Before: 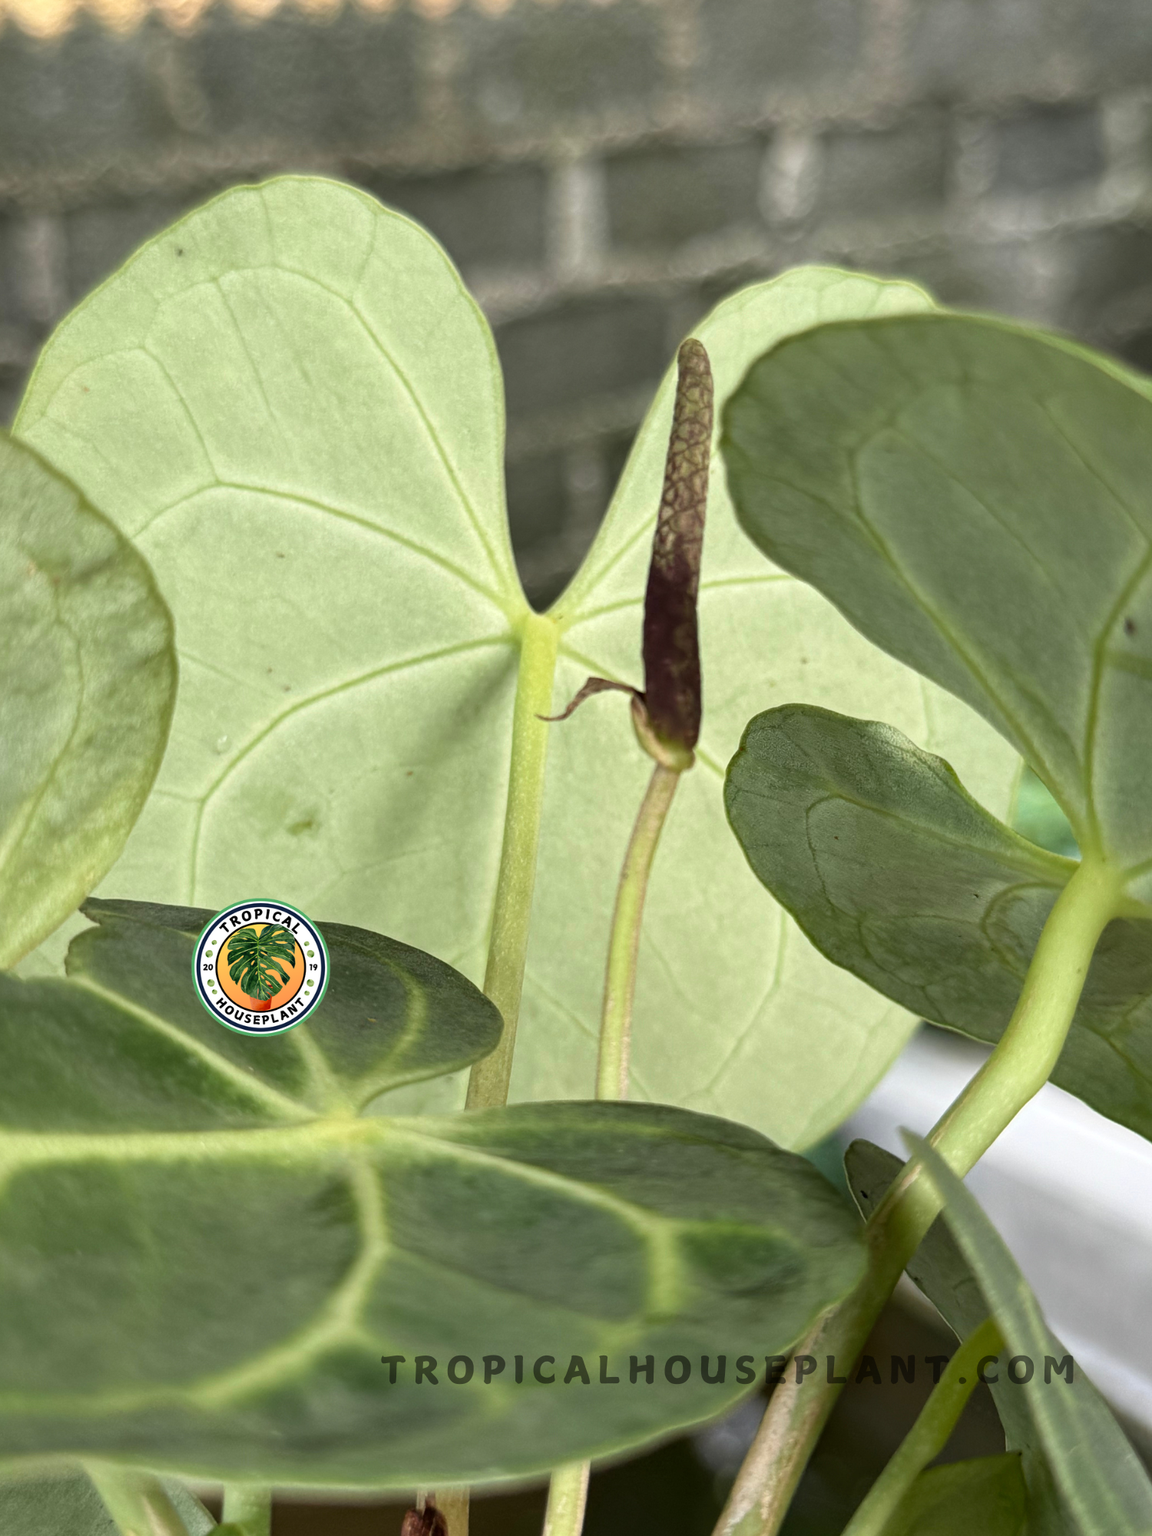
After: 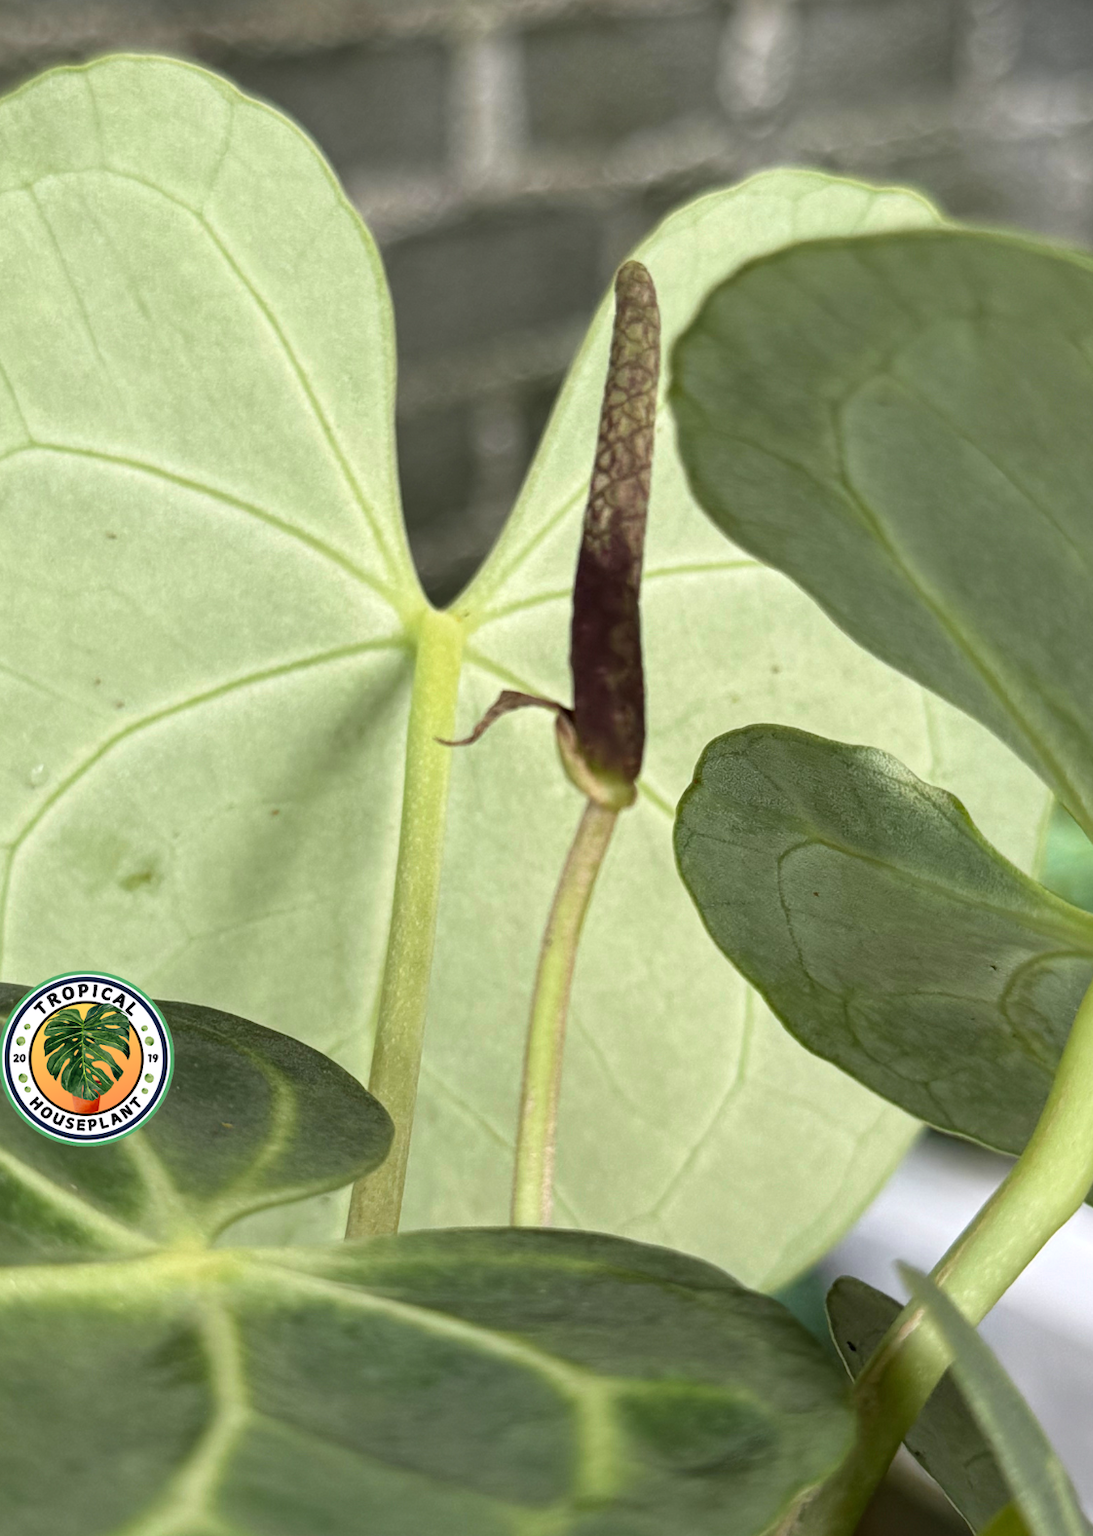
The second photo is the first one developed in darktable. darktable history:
white balance: red 1.004, blue 1.024
crop: left 16.768%, top 8.653%, right 8.362%, bottom 12.485%
color balance: contrast fulcrum 17.78%
